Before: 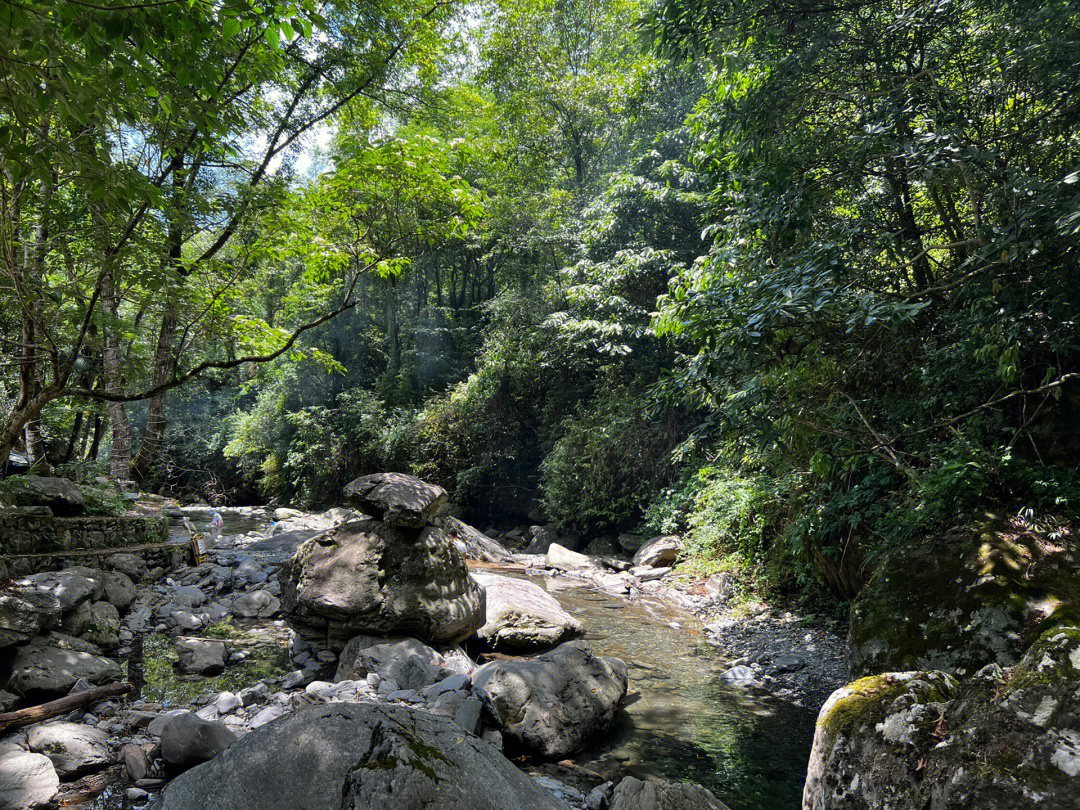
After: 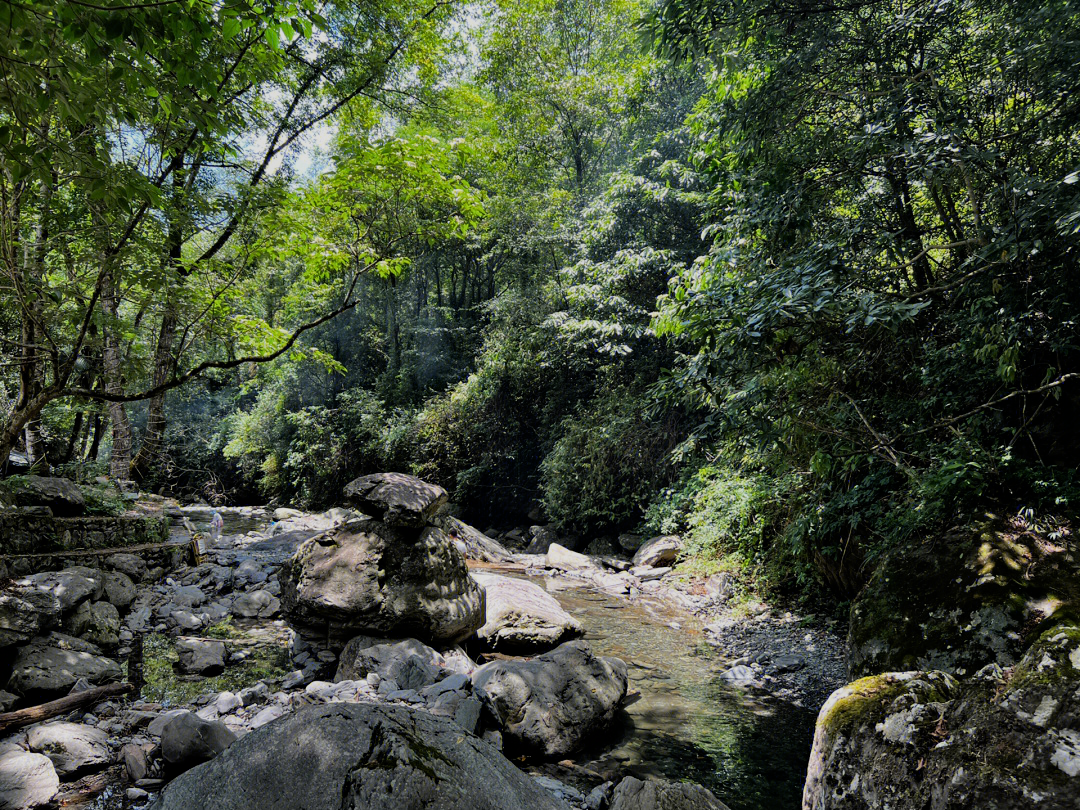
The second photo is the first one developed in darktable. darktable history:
haze removal: compatibility mode true, adaptive false
filmic rgb: black relative exposure -8.02 EV, white relative exposure 3.96 EV, hardness 4.15, contrast 0.986
